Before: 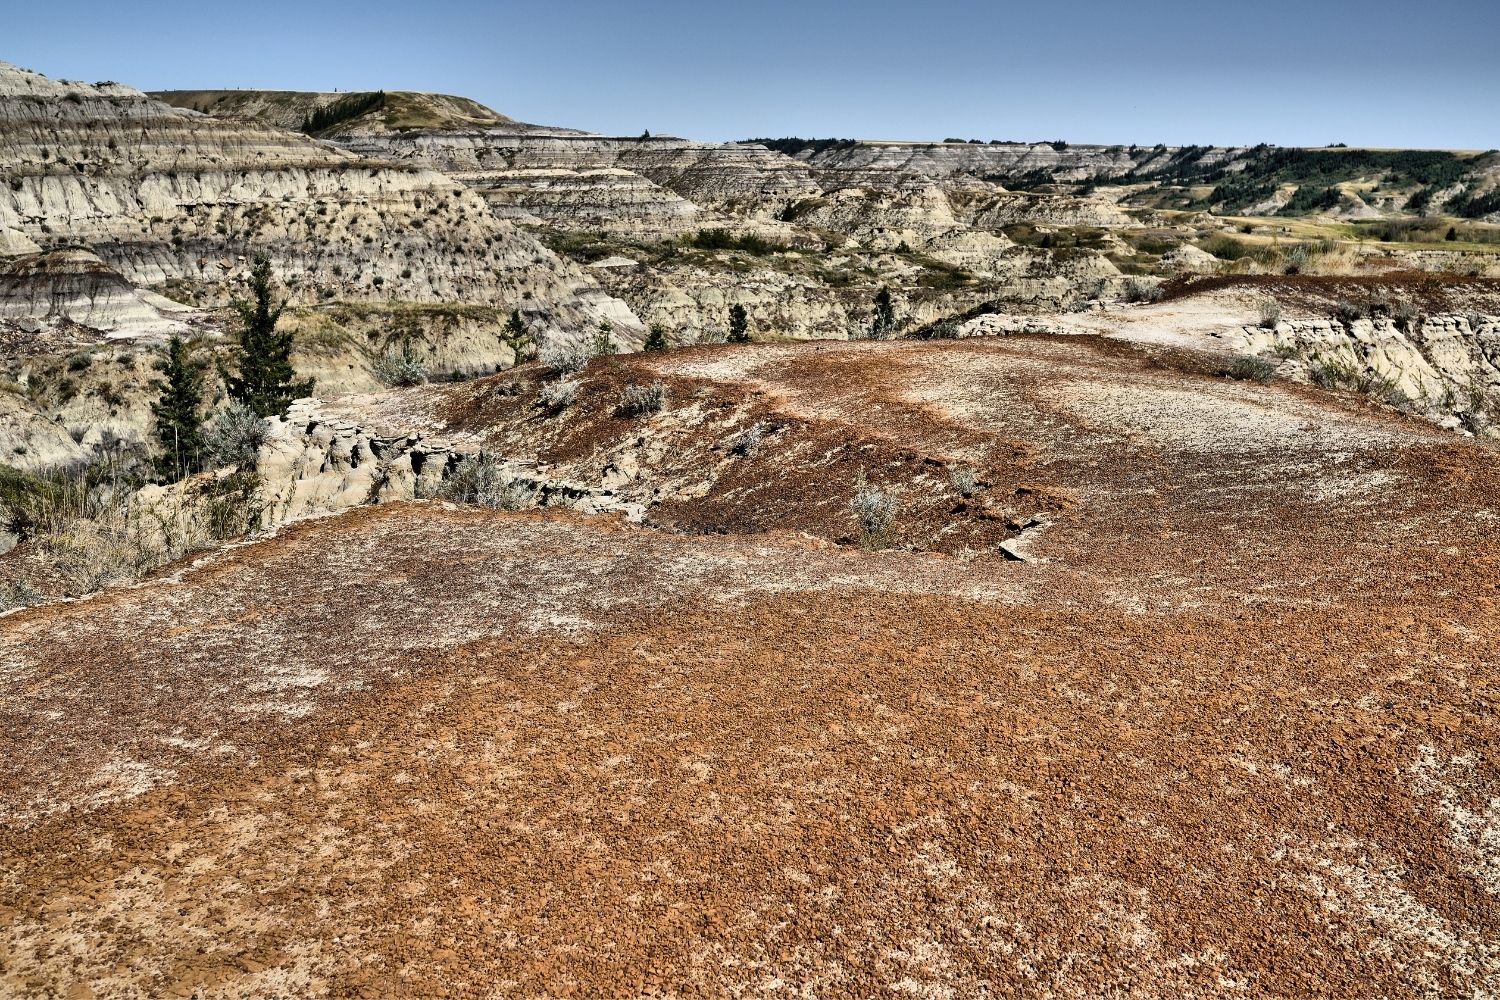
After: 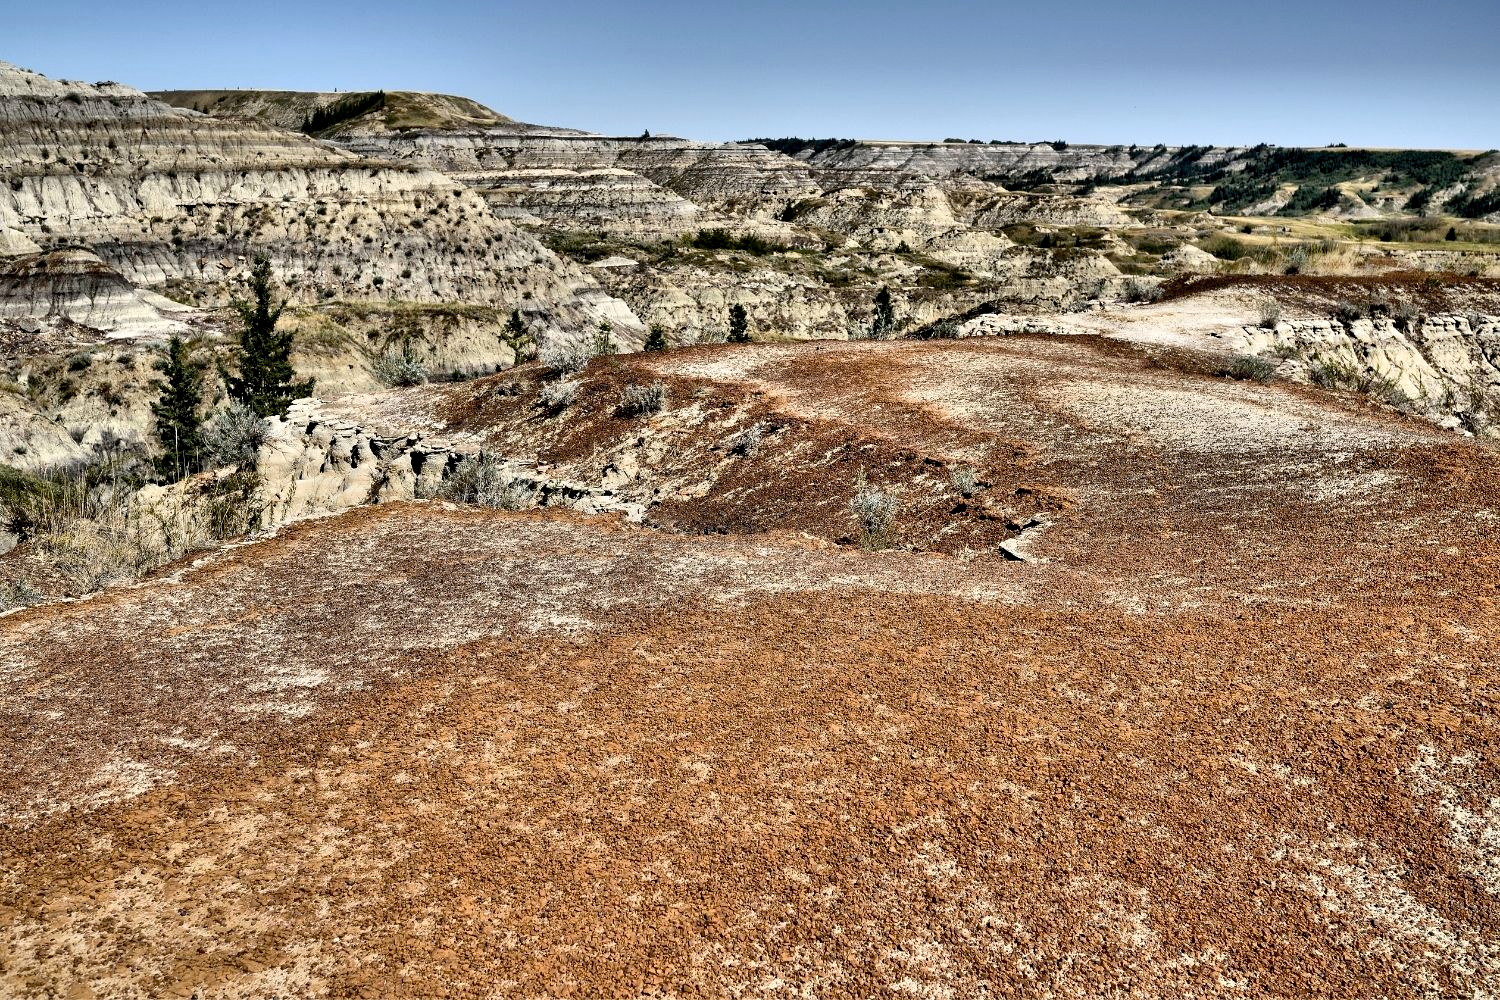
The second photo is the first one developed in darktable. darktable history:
exposure: black level correction 0.007, exposure 0.159 EV, compensate highlight preservation false
